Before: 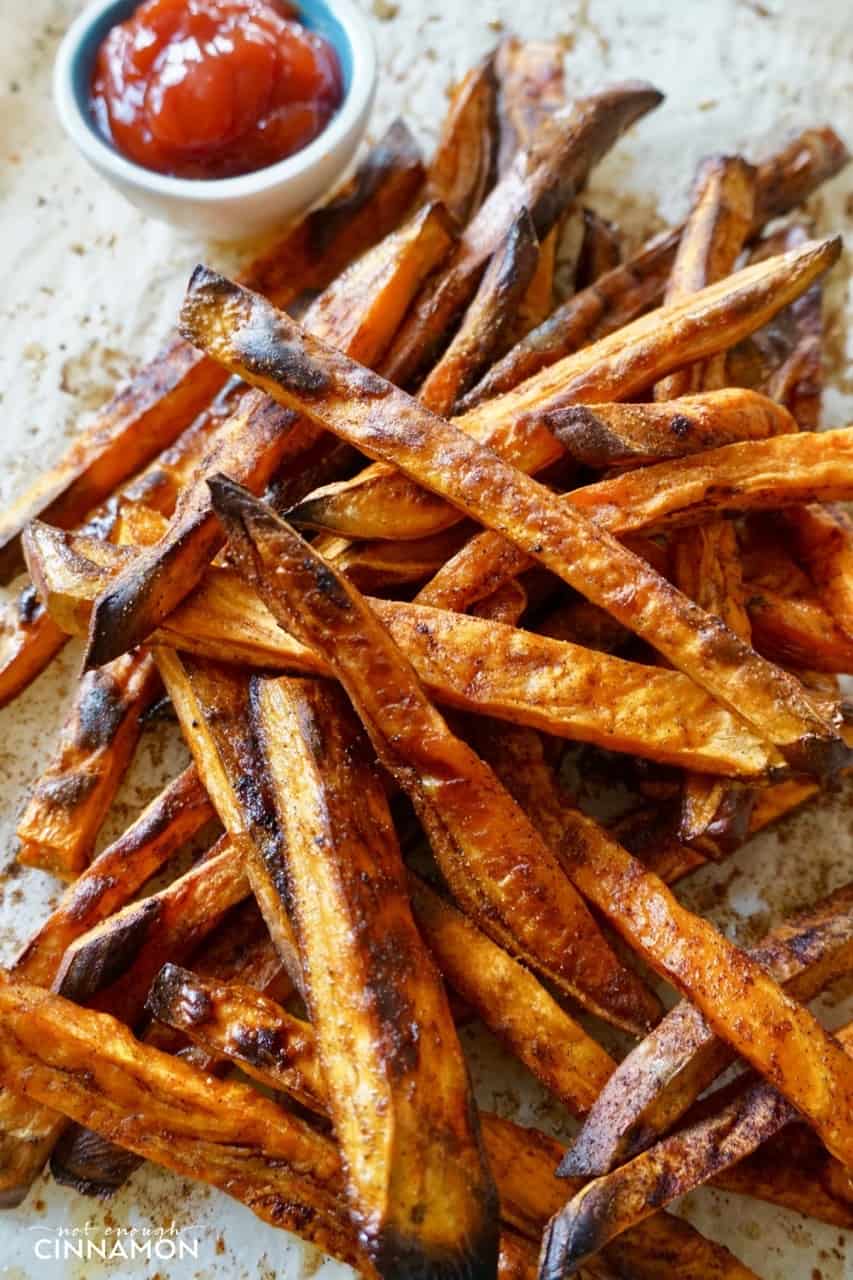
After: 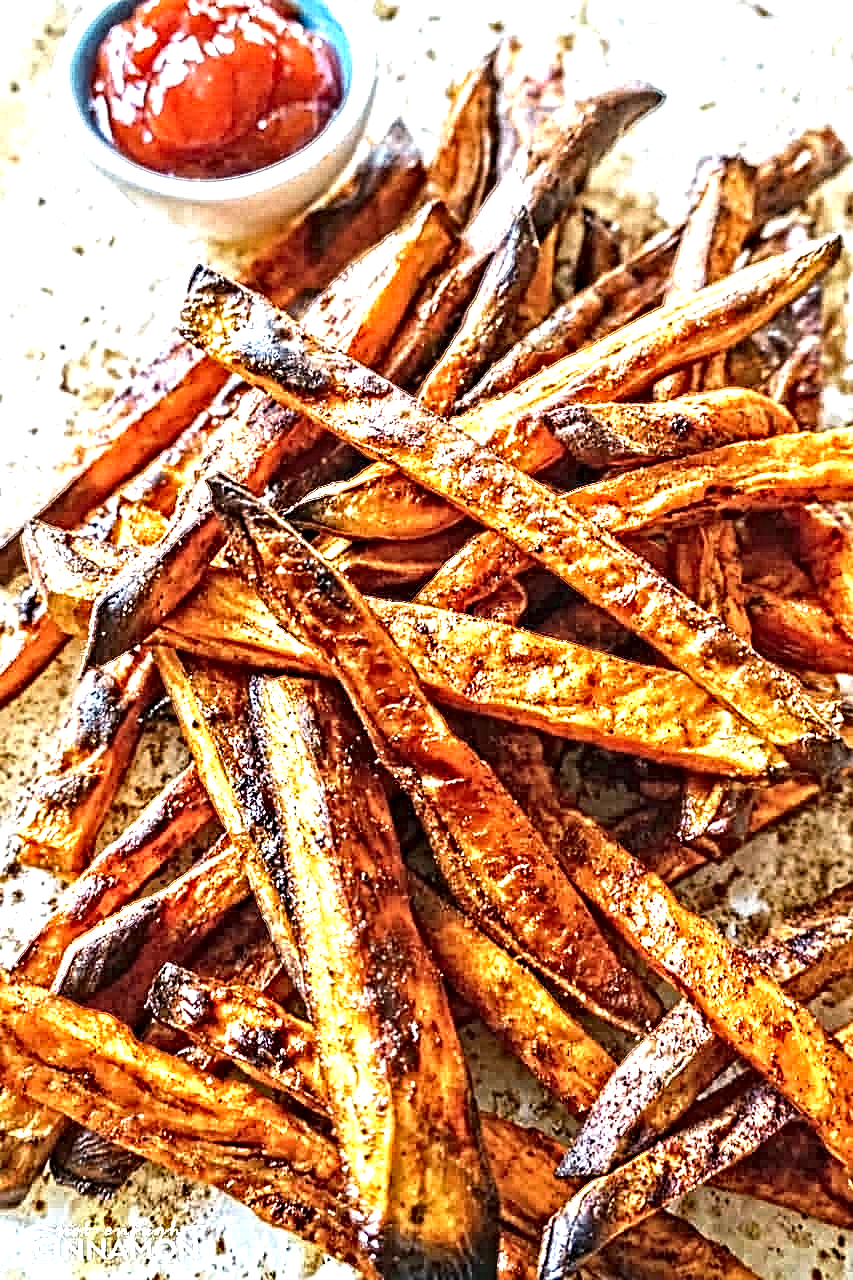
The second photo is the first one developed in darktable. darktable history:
contrast equalizer: octaves 7, y [[0.406, 0.494, 0.589, 0.753, 0.877, 0.999], [0.5 ×6], [0.5 ×6], [0 ×6], [0 ×6]]
exposure: black level correction -0.002, exposure 1.115 EV, compensate highlight preservation false
